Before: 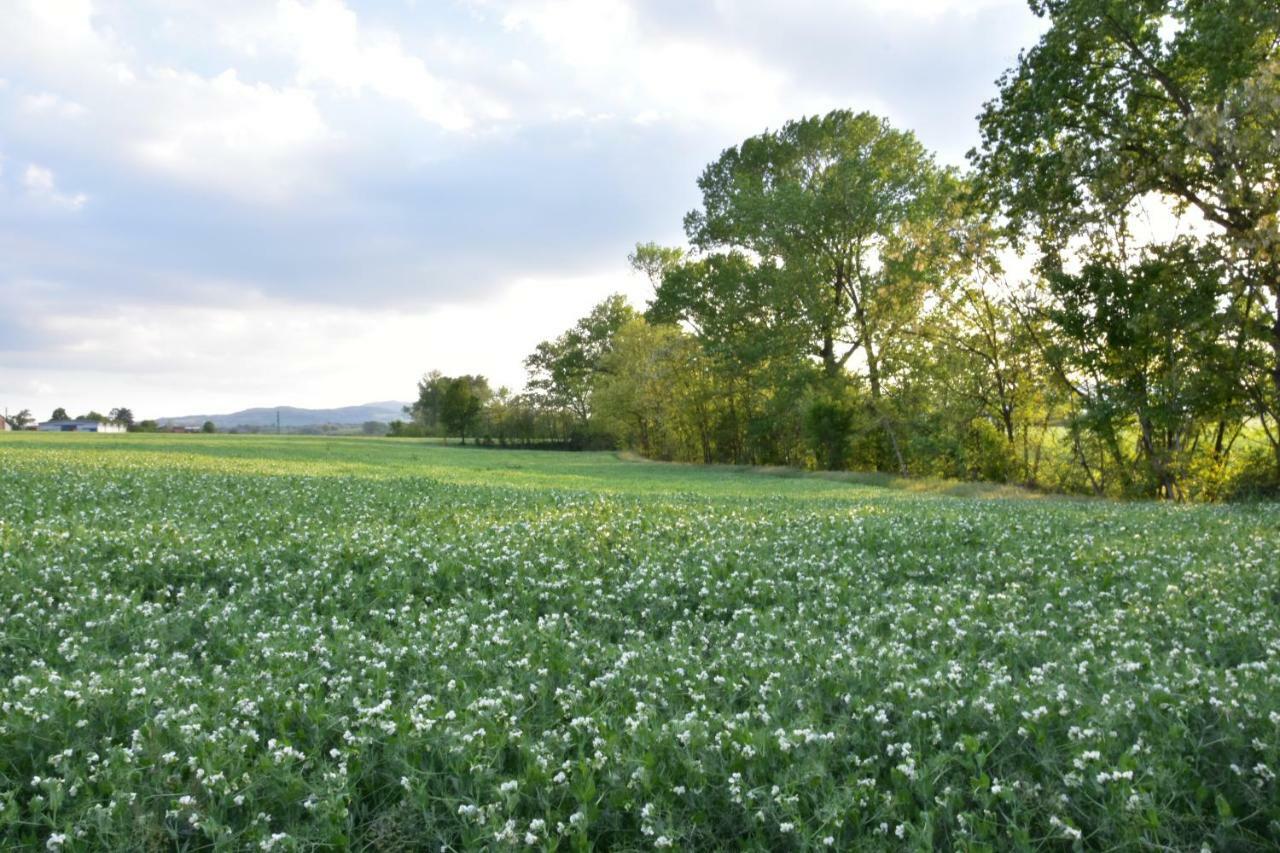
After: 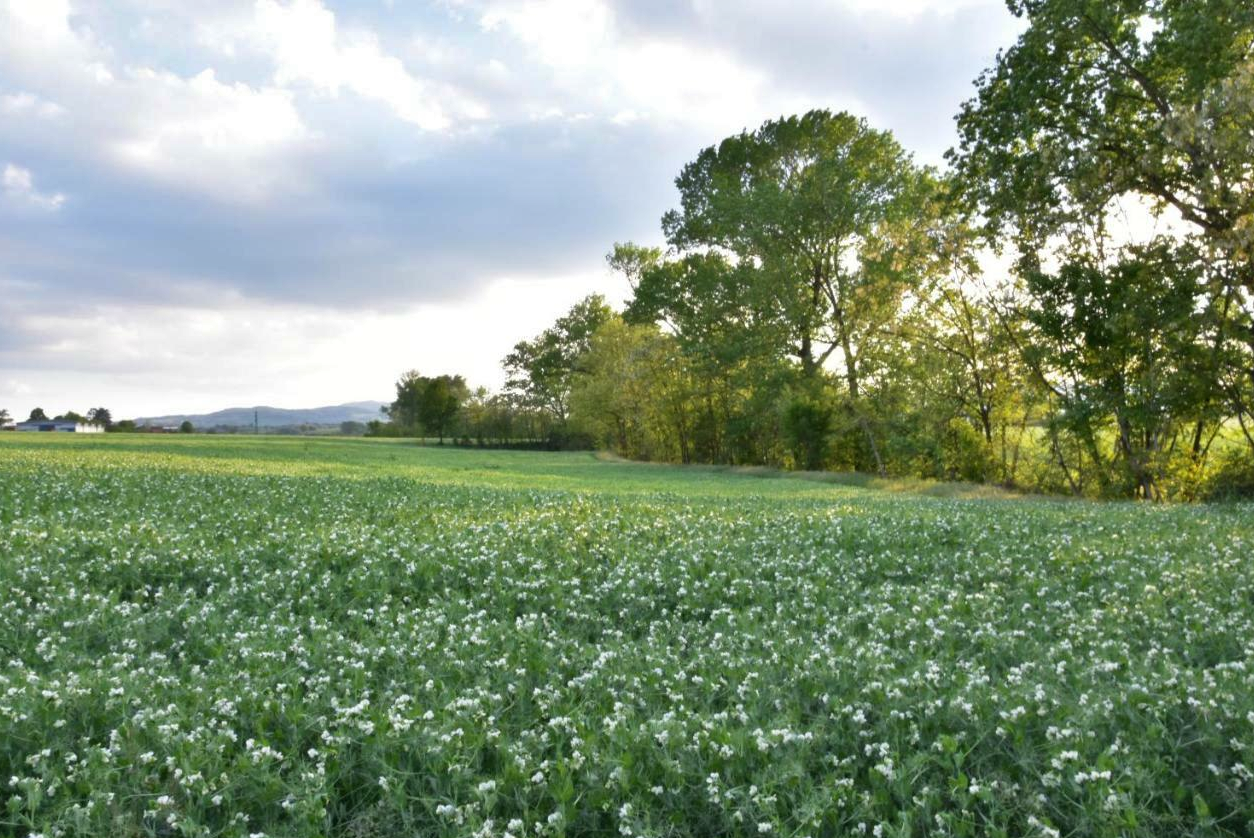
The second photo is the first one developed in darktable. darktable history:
shadows and highlights: low approximation 0.01, soften with gaussian
crop: left 1.733%, right 0.279%, bottom 1.67%
